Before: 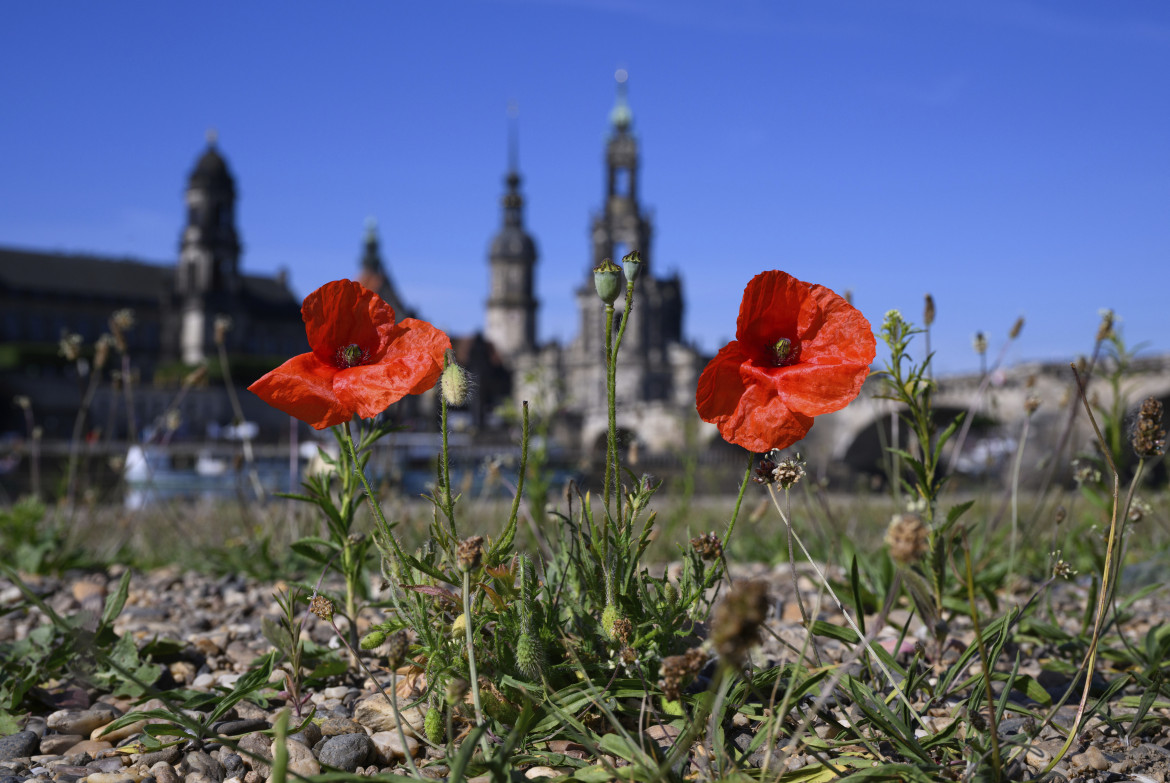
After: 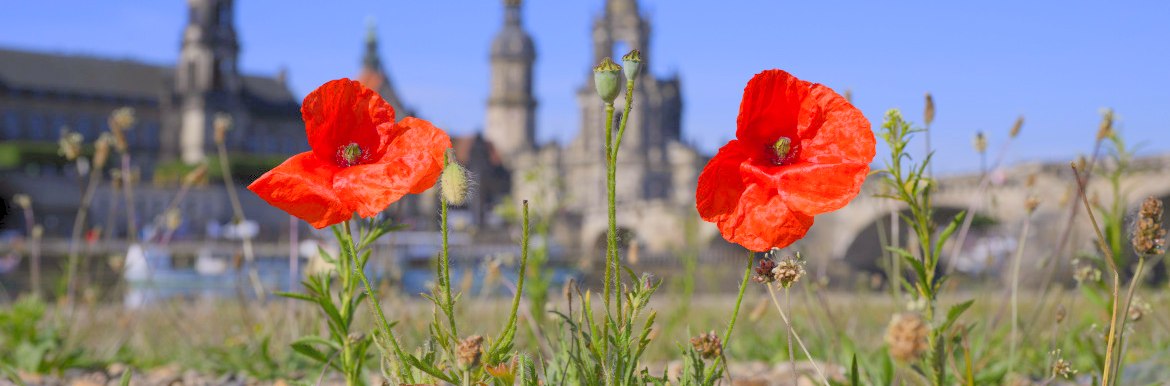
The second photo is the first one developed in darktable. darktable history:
color calibration: x 0.331, y 0.346, temperature 5587.95 K
crop and rotate: top 25.726%, bottom 24.9%
color balance rgb: linear chroma grading › global chroma 0.575%, perceptual saturation grading › global saturation 0.338%, contrast -29.722%
levels: levels [0.072, 0.414, 0.976]
